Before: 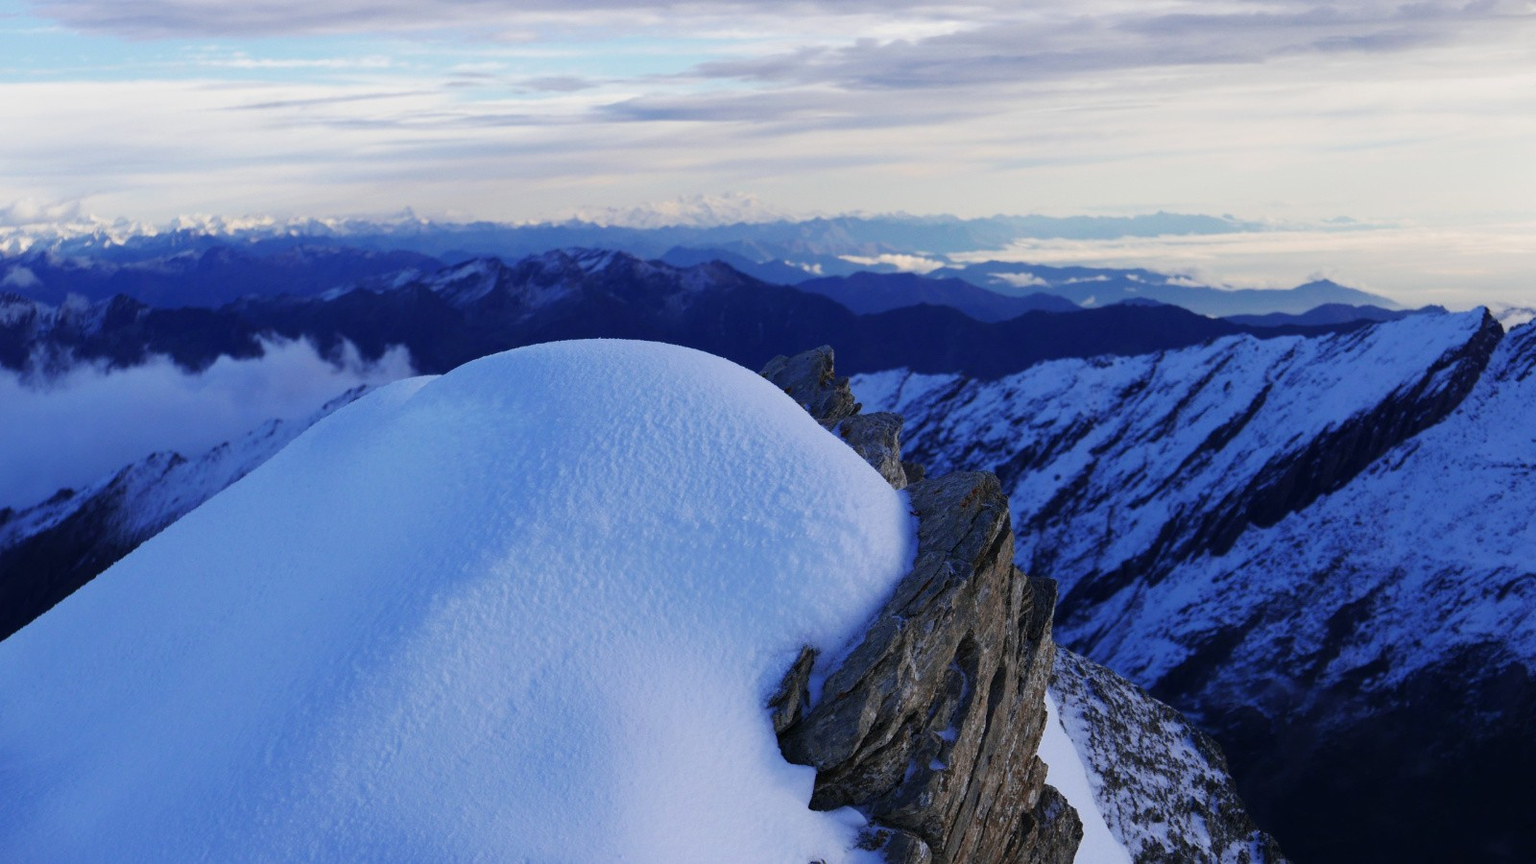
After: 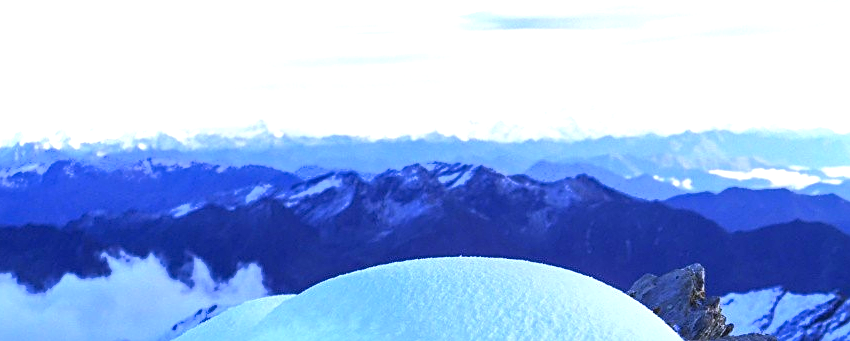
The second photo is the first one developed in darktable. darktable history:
crop: left 10.278%, top 10.697%, right 36.565%, bottom 51.304%
color correction: highlights a* -0.127, highlights b* -5.19, shadows a* -0.137, shadows b* -0.089
exposure: black level correction 0, exposure 1.373 EV, compensate highlight preservation false
sharpen: on, module defaults
local contrast: on, module defaults
color calibration: illuminant as shot in camera, x 0.358, y 0.373, temperature 4628.91 K
tone curve: curves: ch0 [(0, 0) (0.003, 0.003) (0.011, 0.011) (0.025, 0.024) (0.044, 0.043) (0.069, 0.067) (0.1, 0.096) (0.136, 0.131) (0.177, 0.171) (0.224, 0.217) (0.277, 0.267) (0.335, 0.324) (0.399, 0.385) (0.468, 0.452) (0.543, 0.632) (0.623, 0.697) (0.709, 0.766) (0.801, 0.839) (0.898, 0.917) (1, 1)], color space Lab, independent channels, preserve colors none
